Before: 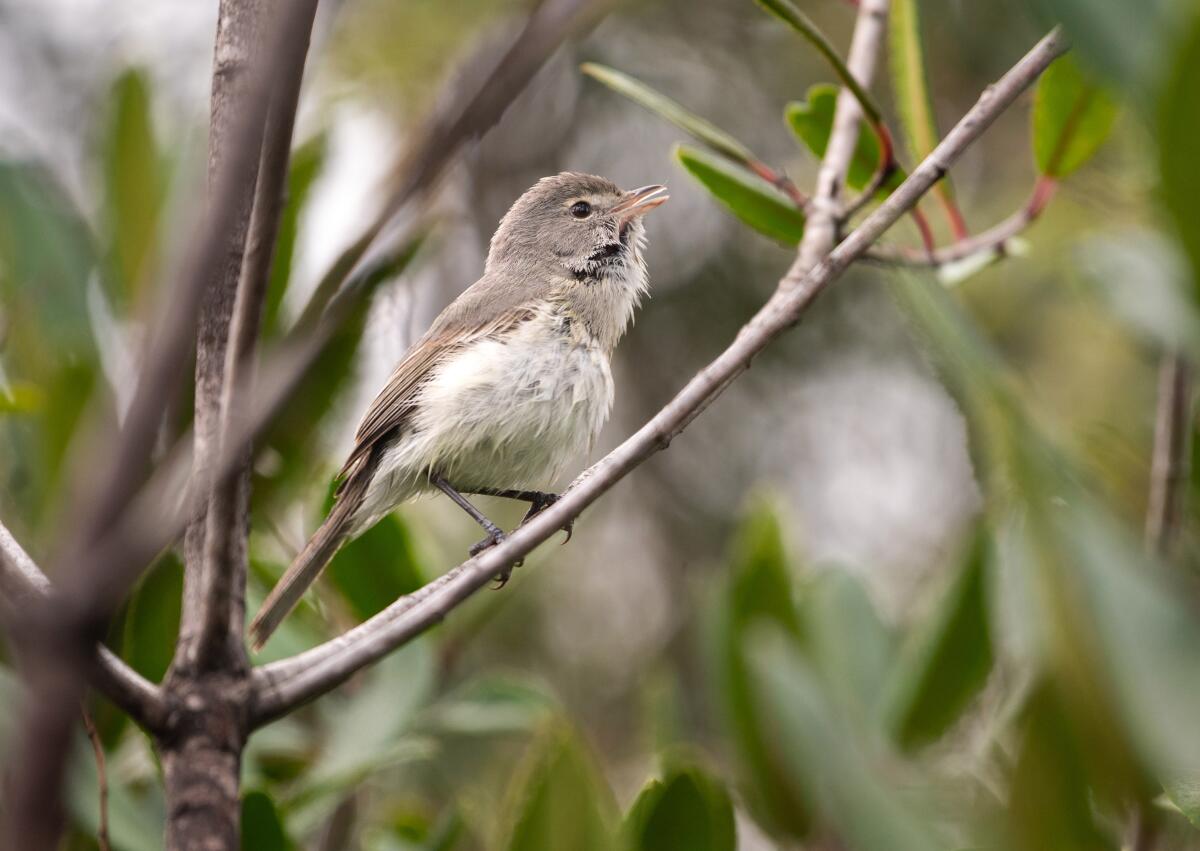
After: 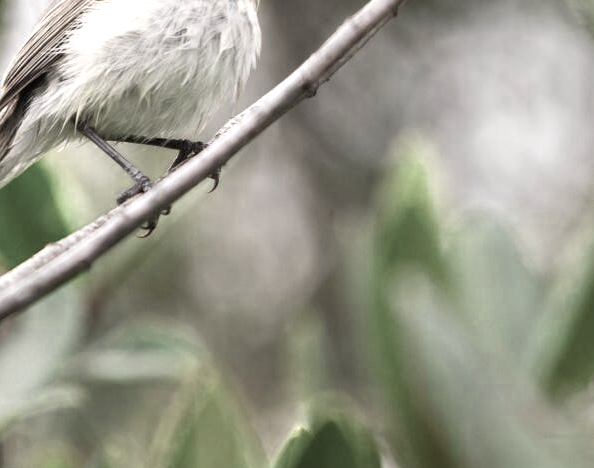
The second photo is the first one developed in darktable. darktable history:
exposure: black level correction 0.001, exposure 0.193 EV, compensate highlight preservation false
color zones: curves: ch0 [(0.25, 0.667) (0.758, 0.368)]; ch1 [(0.215, 0.245) (0.761, 0.373)]; ch2 [(0.247, 0.554) (0.761, 0.436)]
crop: left 29.419%, top 41.411%, right 21.036%, bottom 3.491%
